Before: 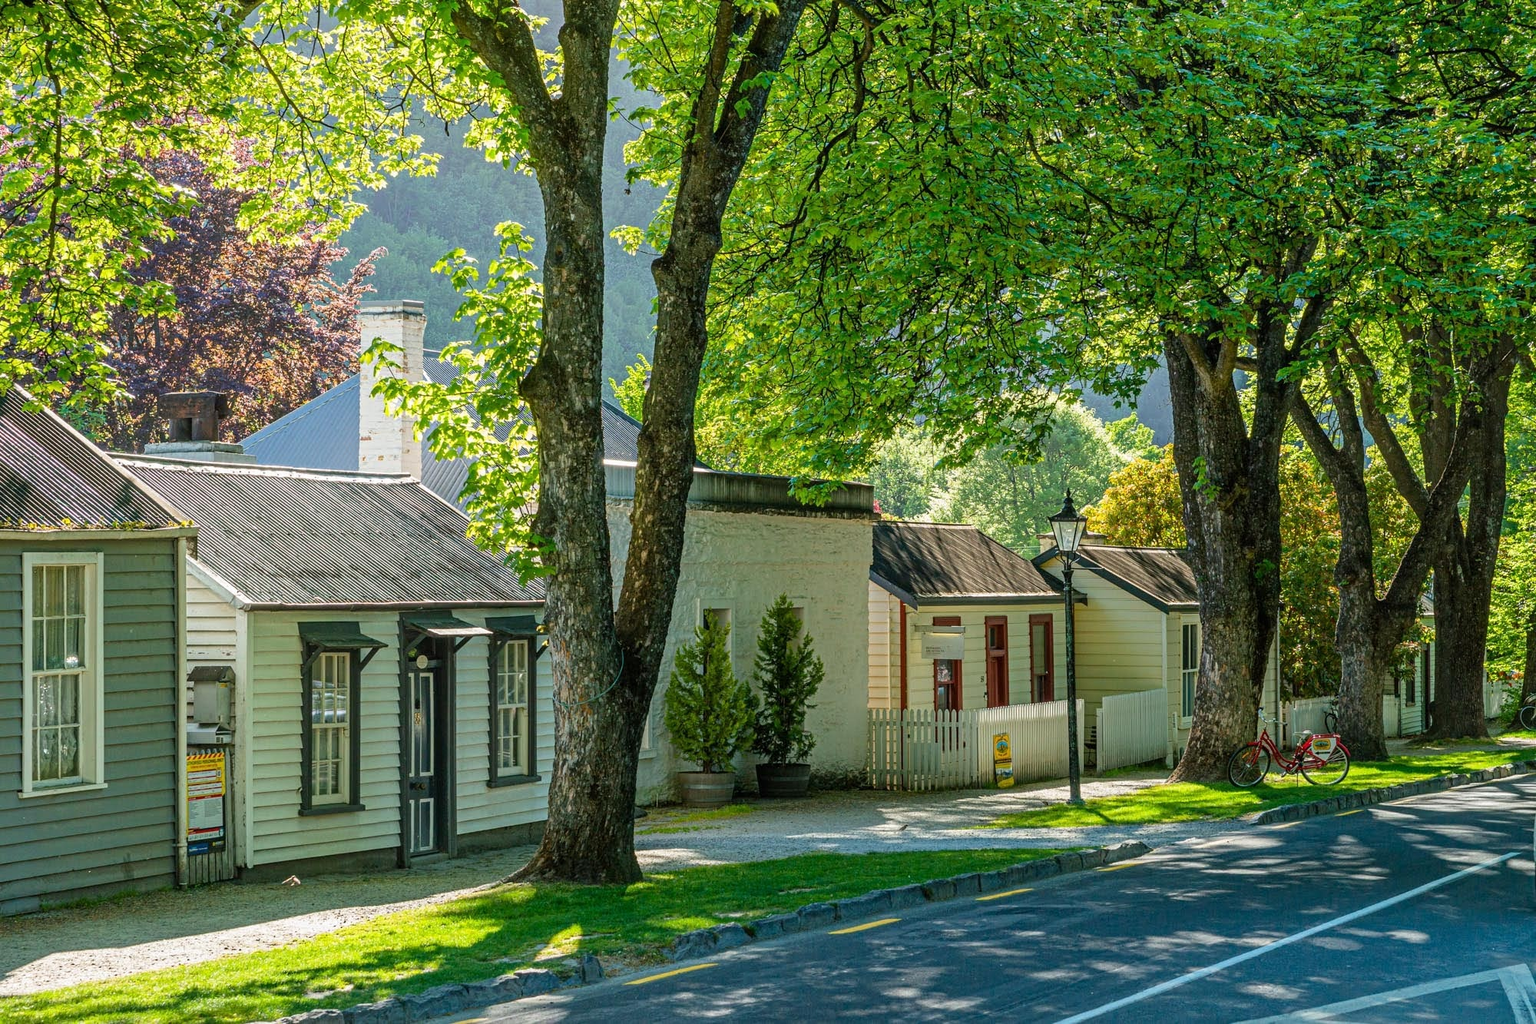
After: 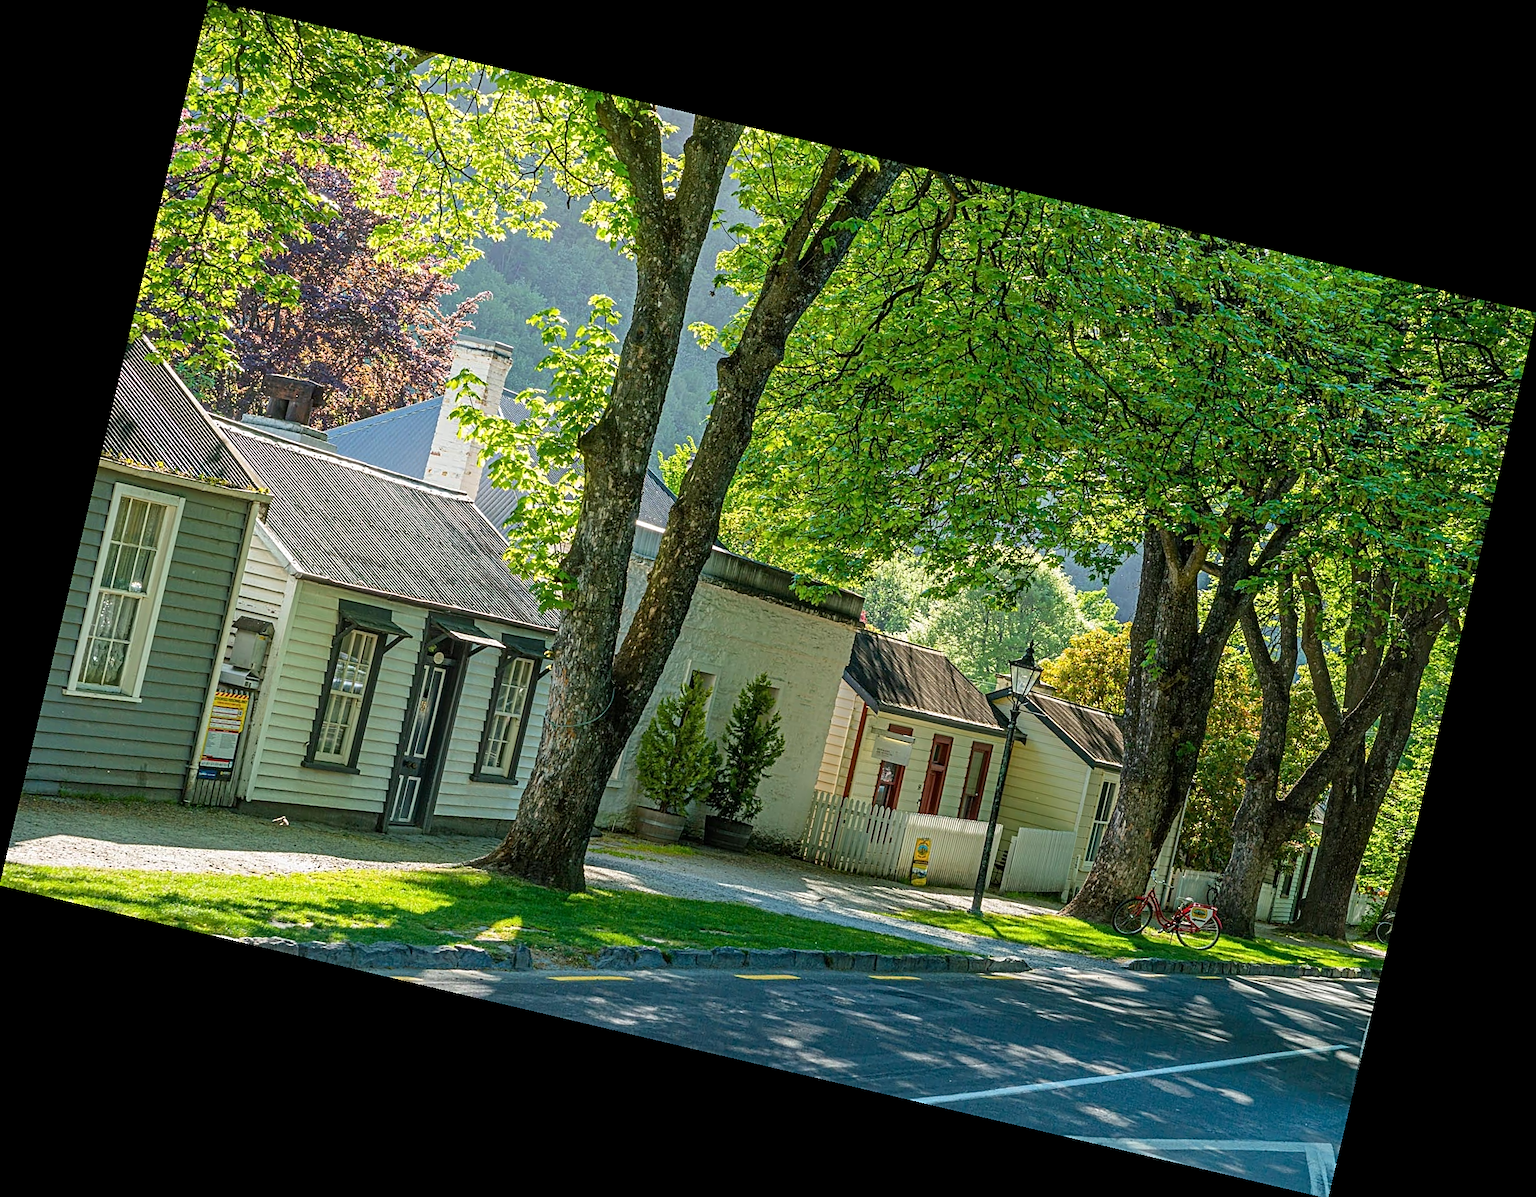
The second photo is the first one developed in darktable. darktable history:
sharpen: on, module defaults
rotate and perspective: rotation 13.27°, automatic cropping off
